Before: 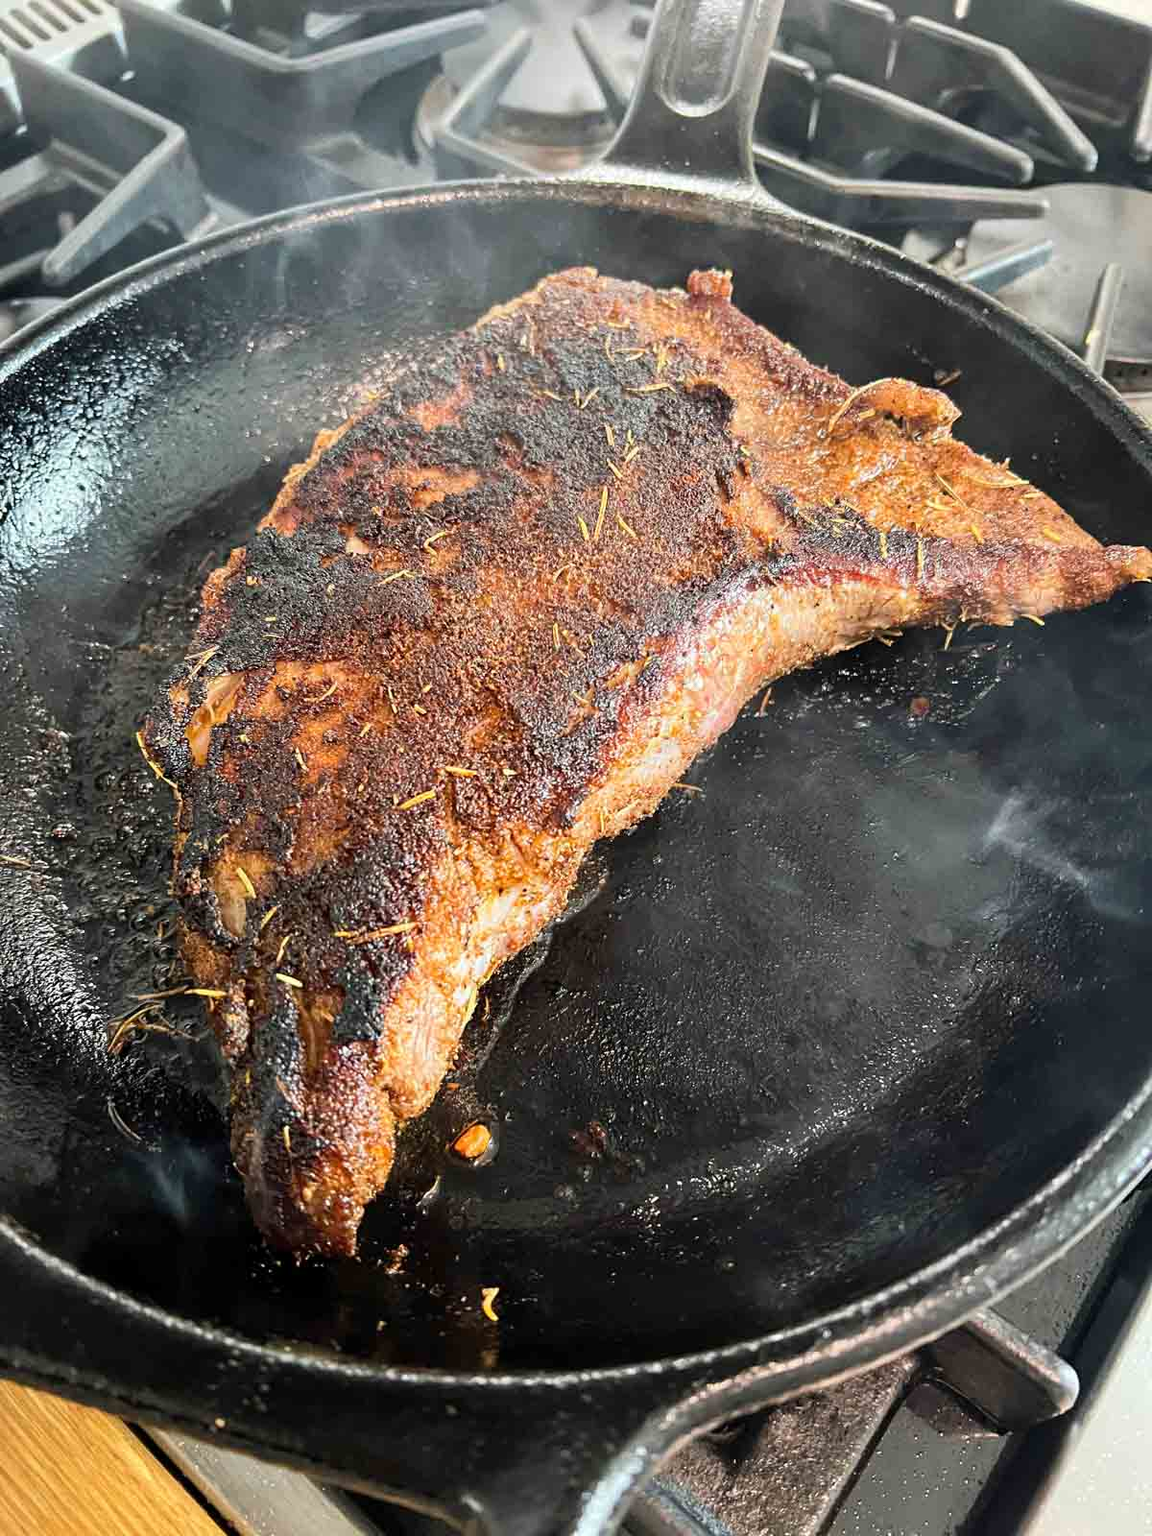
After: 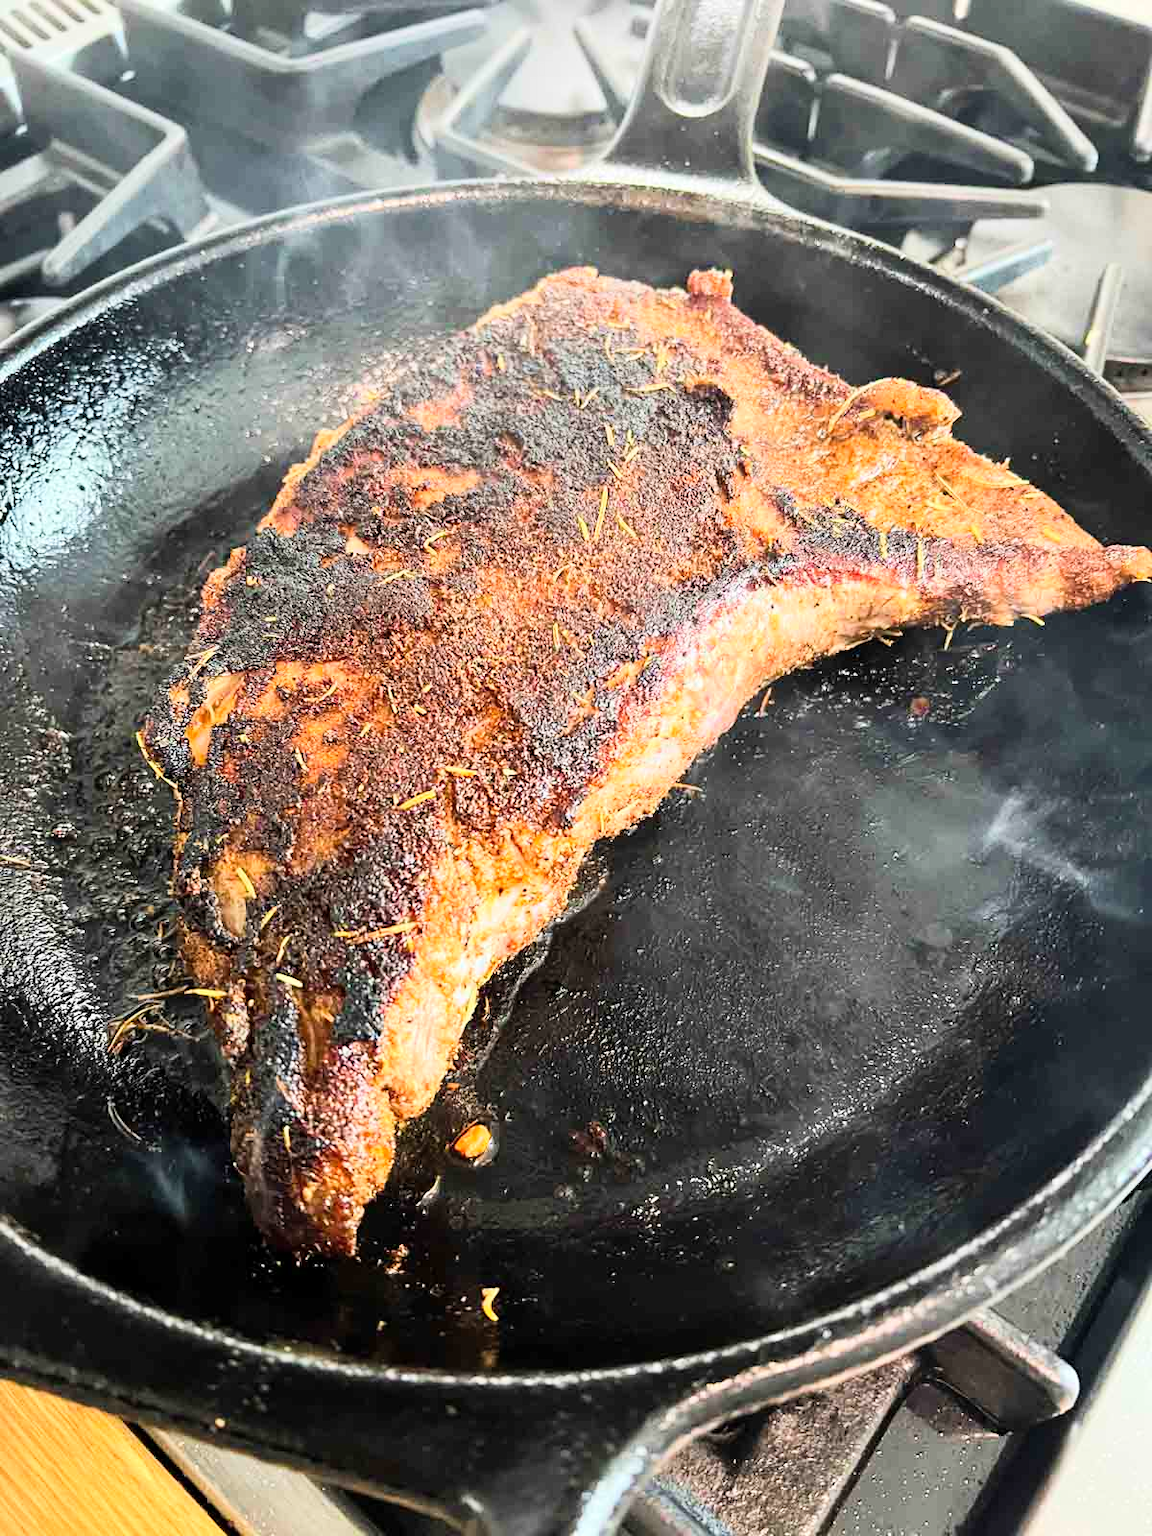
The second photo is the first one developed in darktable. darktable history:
tone curve: curves: ch0 [(0, 0) (0.055, 0.057) (0.258, 0.307) (0.434, 0.543) (0.517, 0.657) (0.745, 0.874) (1, 1)]; ch1 [(0, 0) (0.346, 0.307) (0.418, 0.383) (0.46, 0.439) (0.482, 0.493) (0.502, 0.503) (0.517, 0.514) (0.55, 0.561) (0.588, 0.603) (0.646, 0.688) (1, 1)]; ch2 [(0, 0) (0.346, 0.34) (0.431, 0.45) (0.485, 0.499) (0.5, 0.503) (0.527, 0.525) (0.545, 0.562) (0.679, 0.706) (1, 1)], color space Lab, linked channels, preserve colors none
